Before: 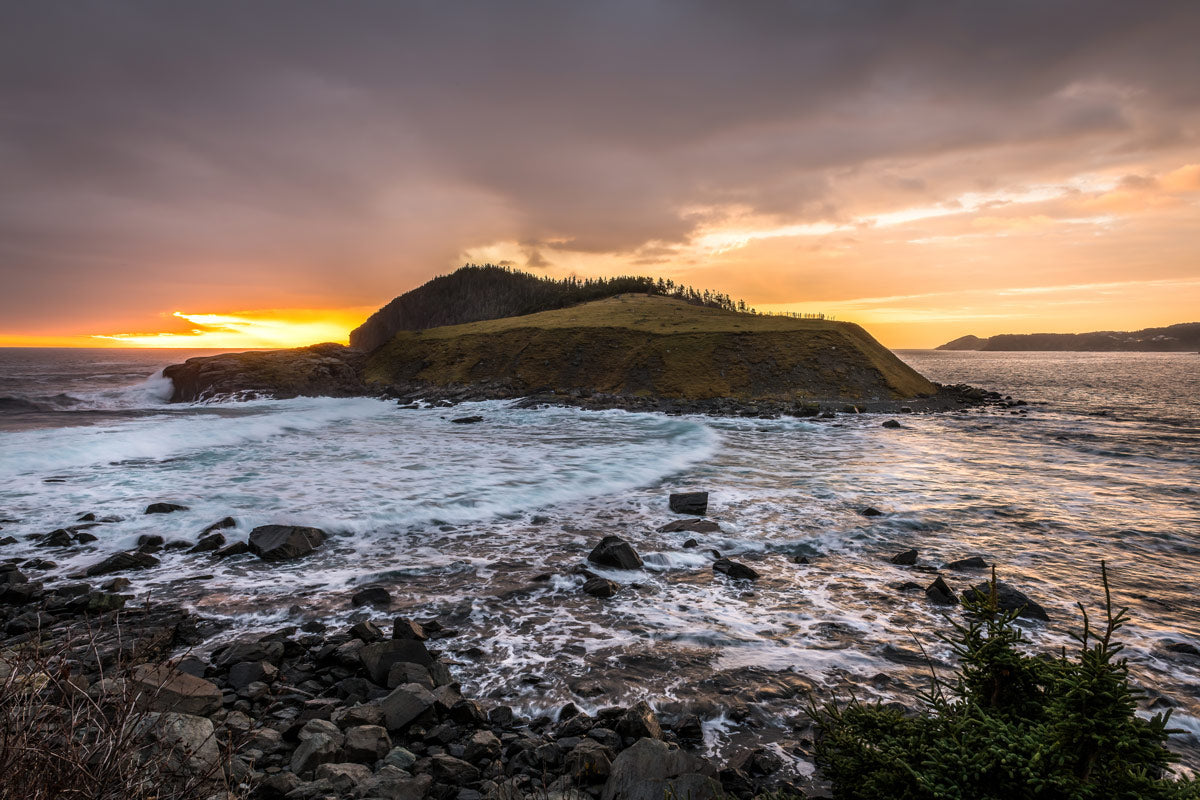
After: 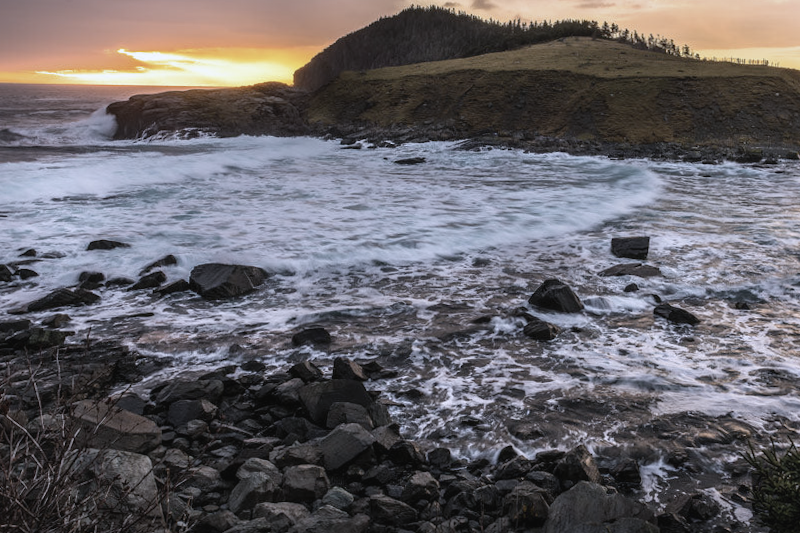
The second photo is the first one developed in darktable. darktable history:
crop and rotate: angle -0.82°, left 3.85%, top 31.828%, right 27.992%
white balance: red 0.967, blue 1.119, emerald 0.756
contrast brightness saturation: contrast -0.05, saturation -0.41
